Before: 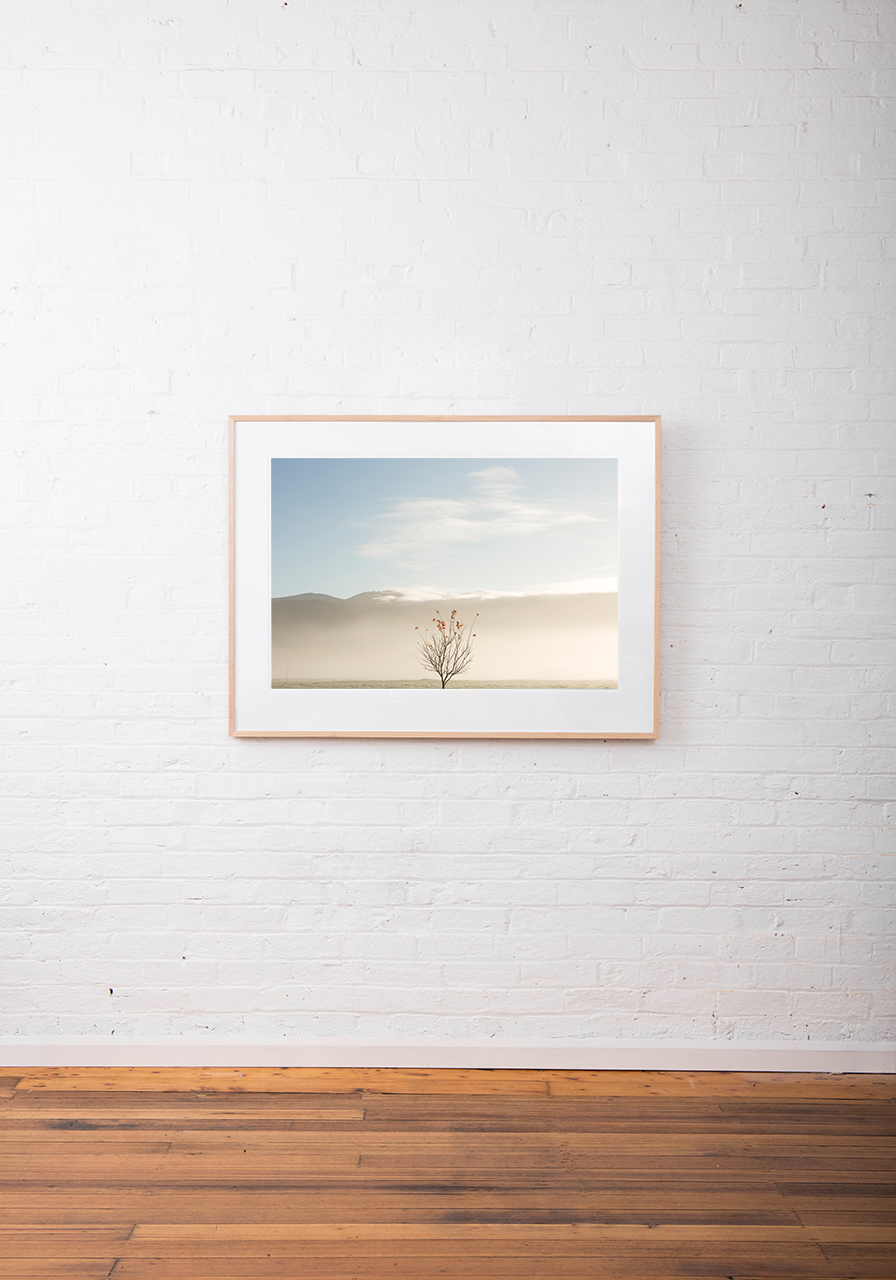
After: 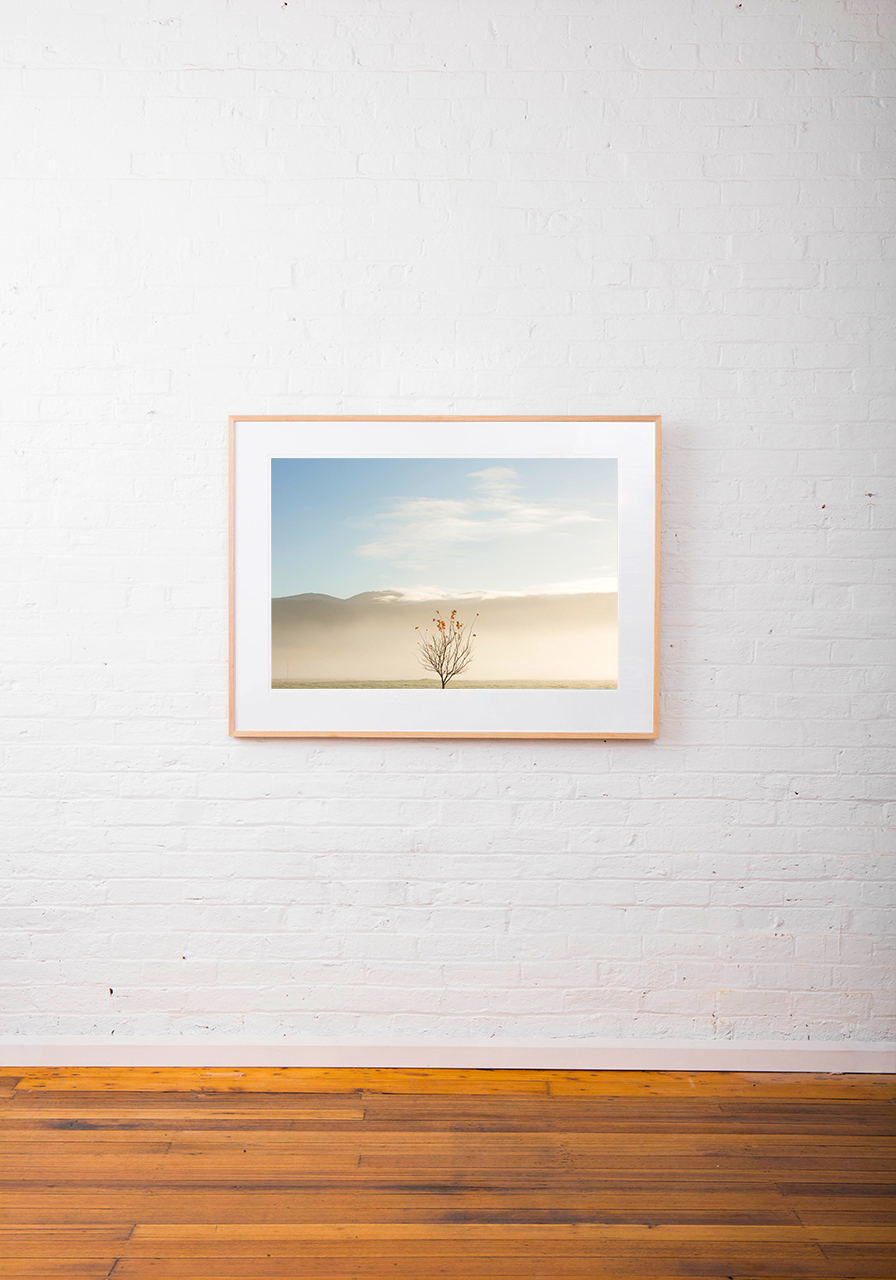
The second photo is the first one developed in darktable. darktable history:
color balance rgb: linear chroma grading › global chroma 8.997%, perceptual saturation grading › global saturation 30.833%
